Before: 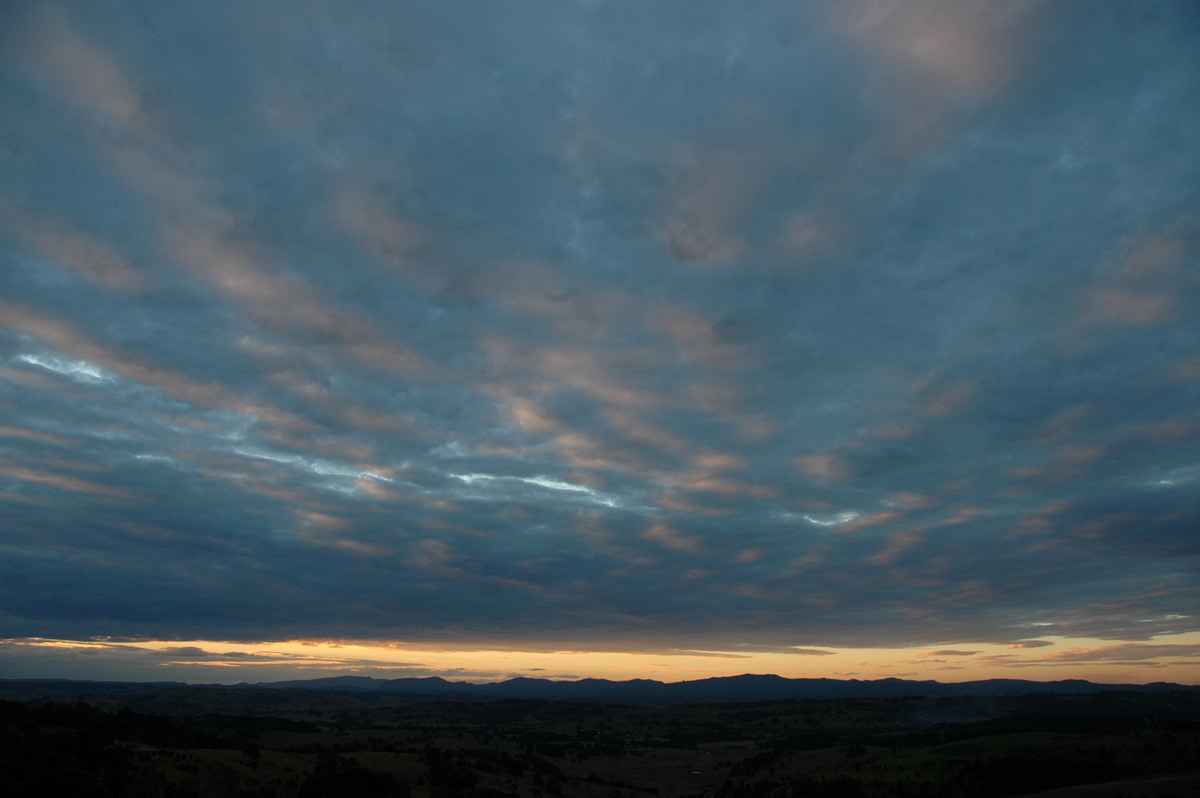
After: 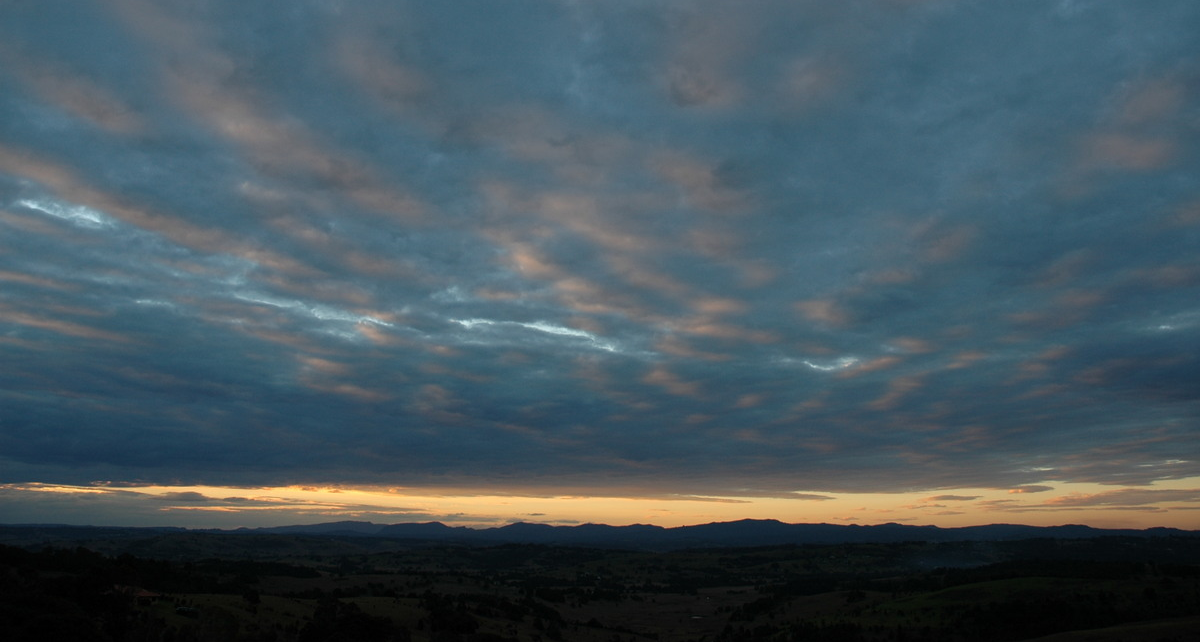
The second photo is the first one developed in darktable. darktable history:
crop and rotate: top 19.533%
